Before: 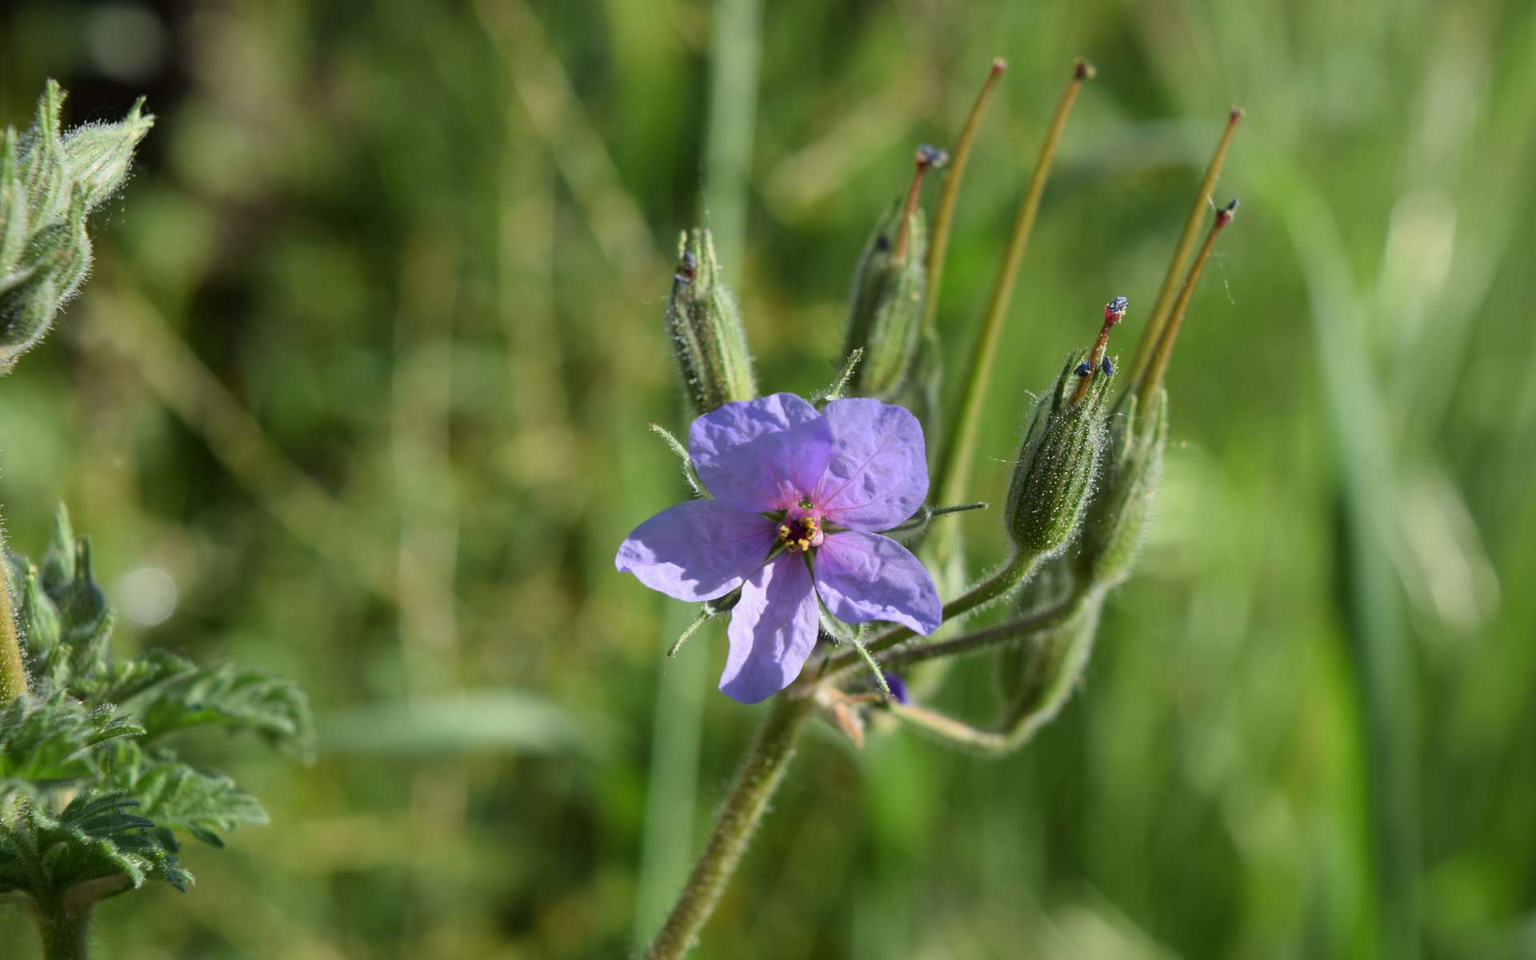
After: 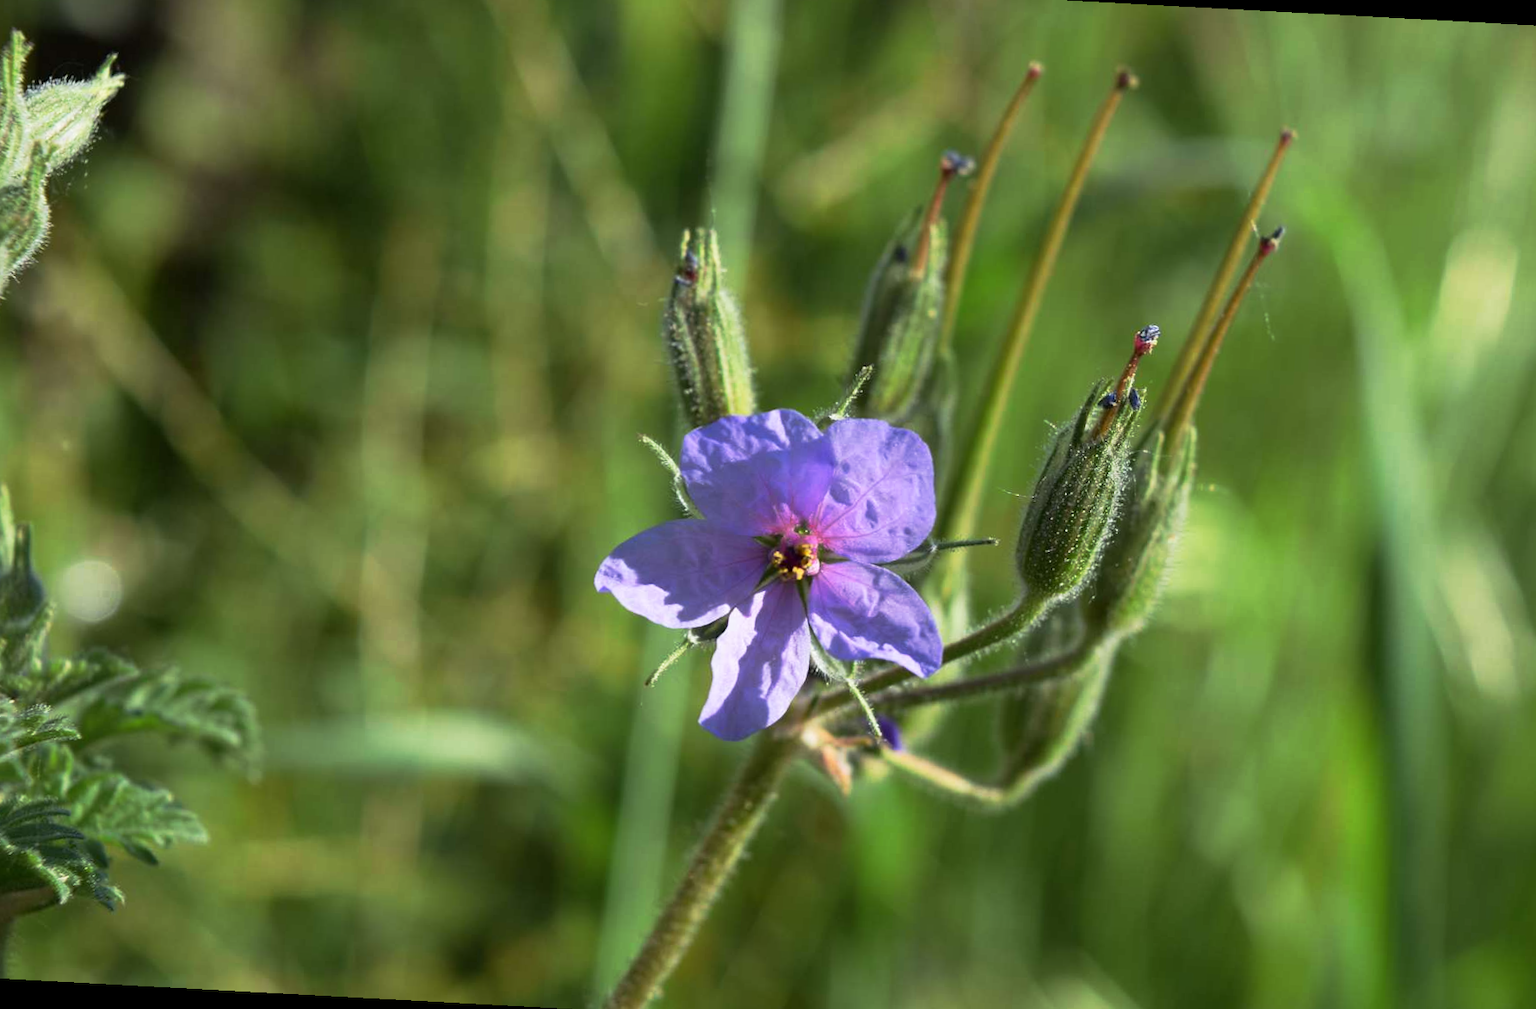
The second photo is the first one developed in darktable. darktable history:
crop and rotate: angle -3.06°, left 5.264%, top 5.226%, right 4.599%, bottom 4.583%
base curve: curves: ch0 [(0, 0) (0.257, 0.25) (0.482, 0.586) (0.757, 0.871) (1, 1)], preserve colors none
